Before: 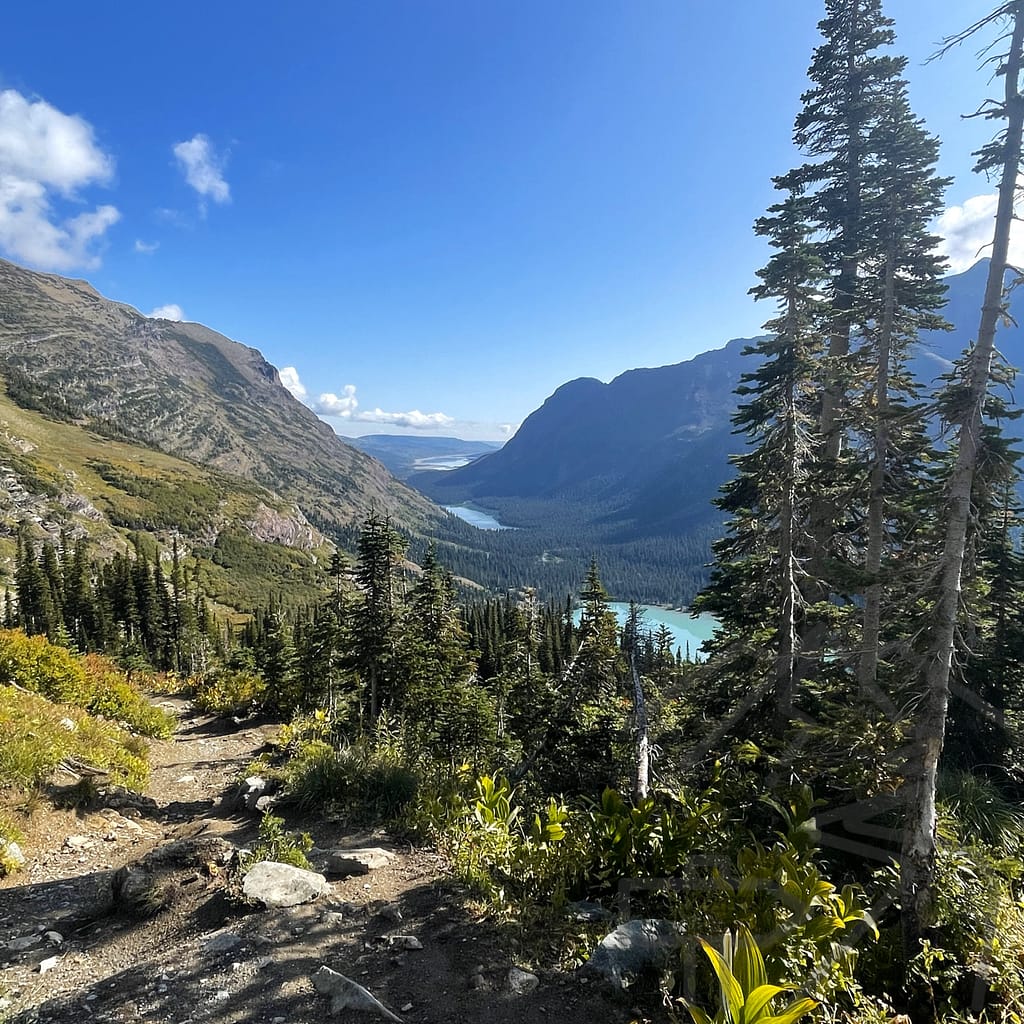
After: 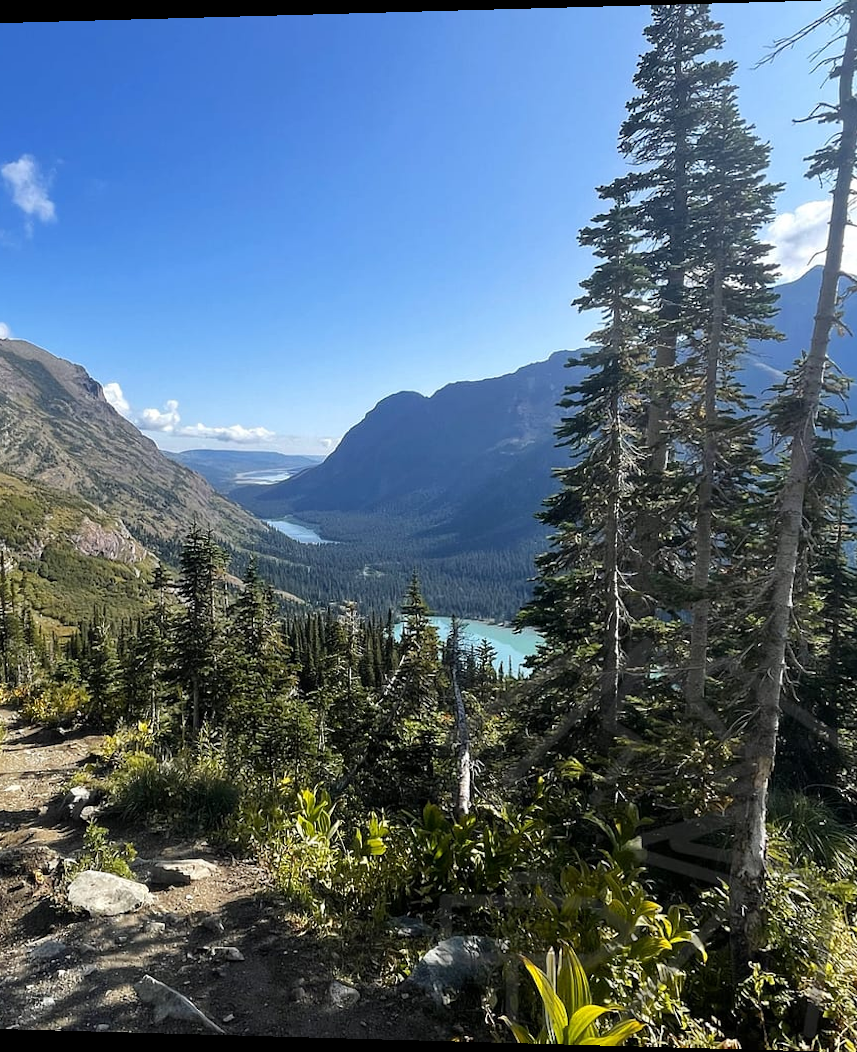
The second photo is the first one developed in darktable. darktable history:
rotate and perspective: lens shift (horizontal) -0.055, automatic cropping off
crop: left 16.145%
